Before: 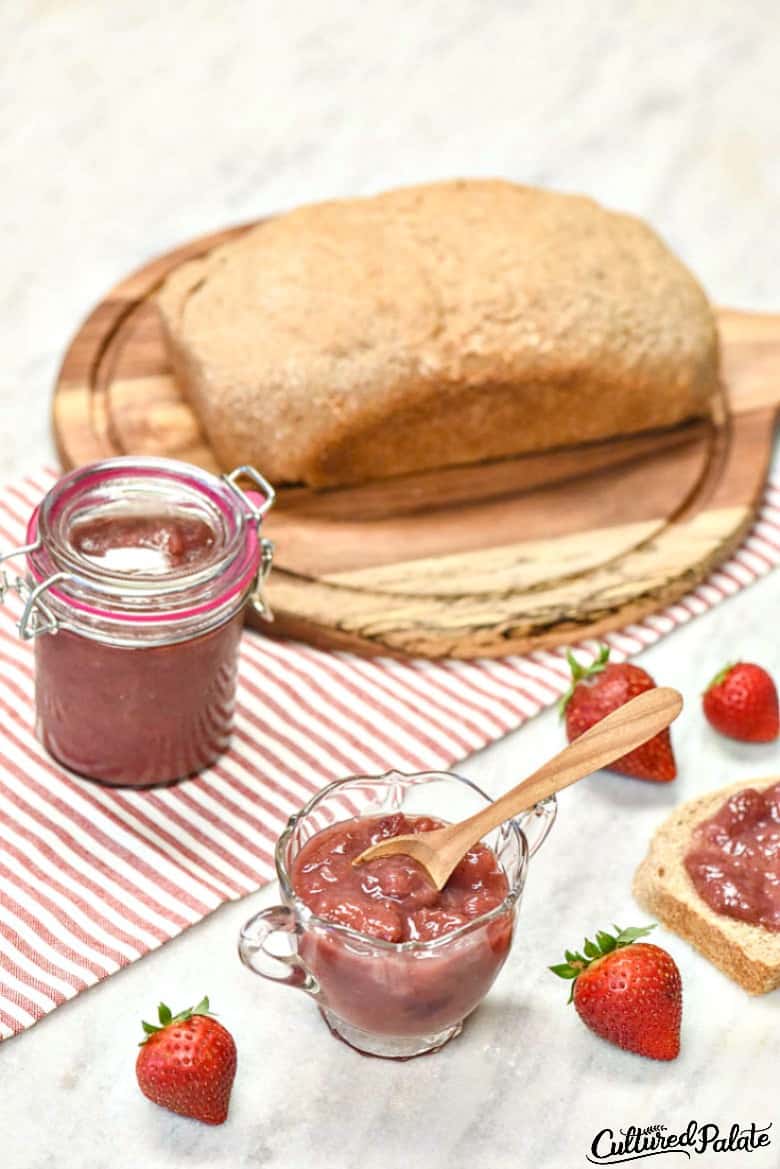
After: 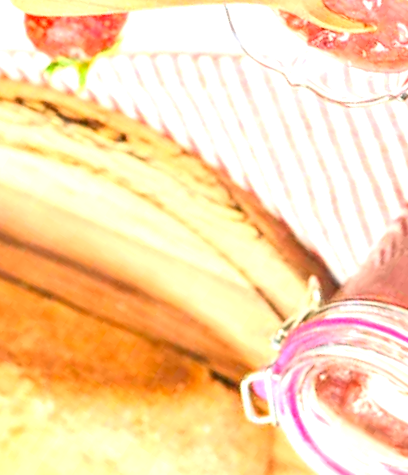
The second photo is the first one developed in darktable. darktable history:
exposure: black level correction 0, exposure 1.199 EV, compensate highlight preservation false
contrast brightness saturation: contrast 0.195, brightness 0.16, saturation 0.216
crop and rotate: angle 147.35°, left 9.093%, top 15.651%, right 4.521%, bottom 17.183%
